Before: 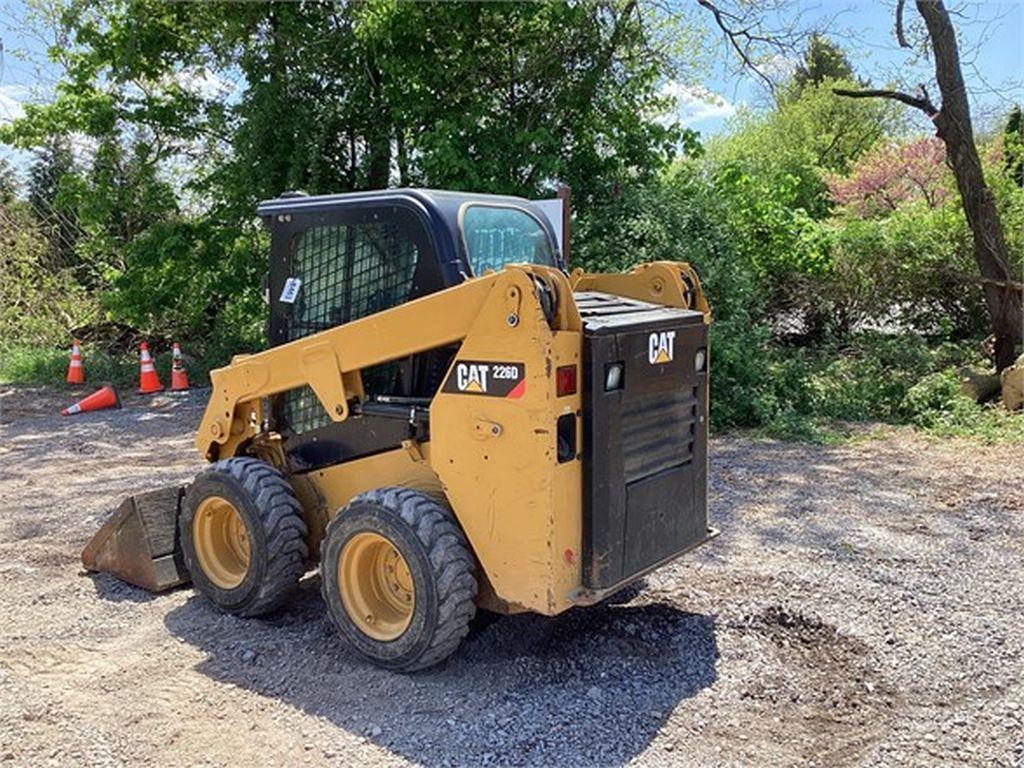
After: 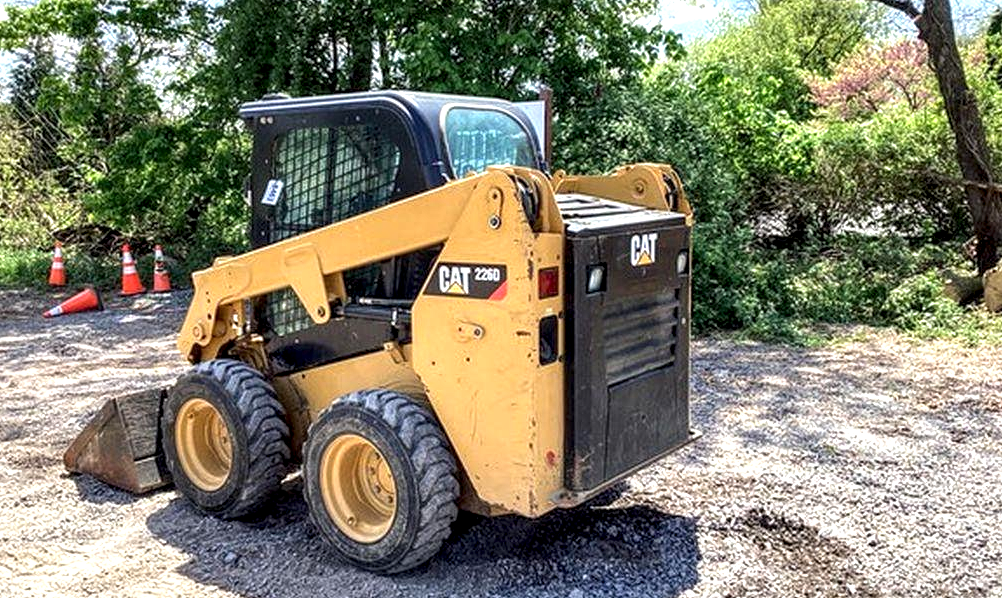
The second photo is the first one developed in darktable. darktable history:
crop and rotate: left 1.814%, top 12.818%, right 0.25%, bottom 9.225%
local contrast: highlights 60%, shadows 60%, detail 160%
exposure: black level correction 0, exposure 0.5 EV, compensate highlight preservation false
